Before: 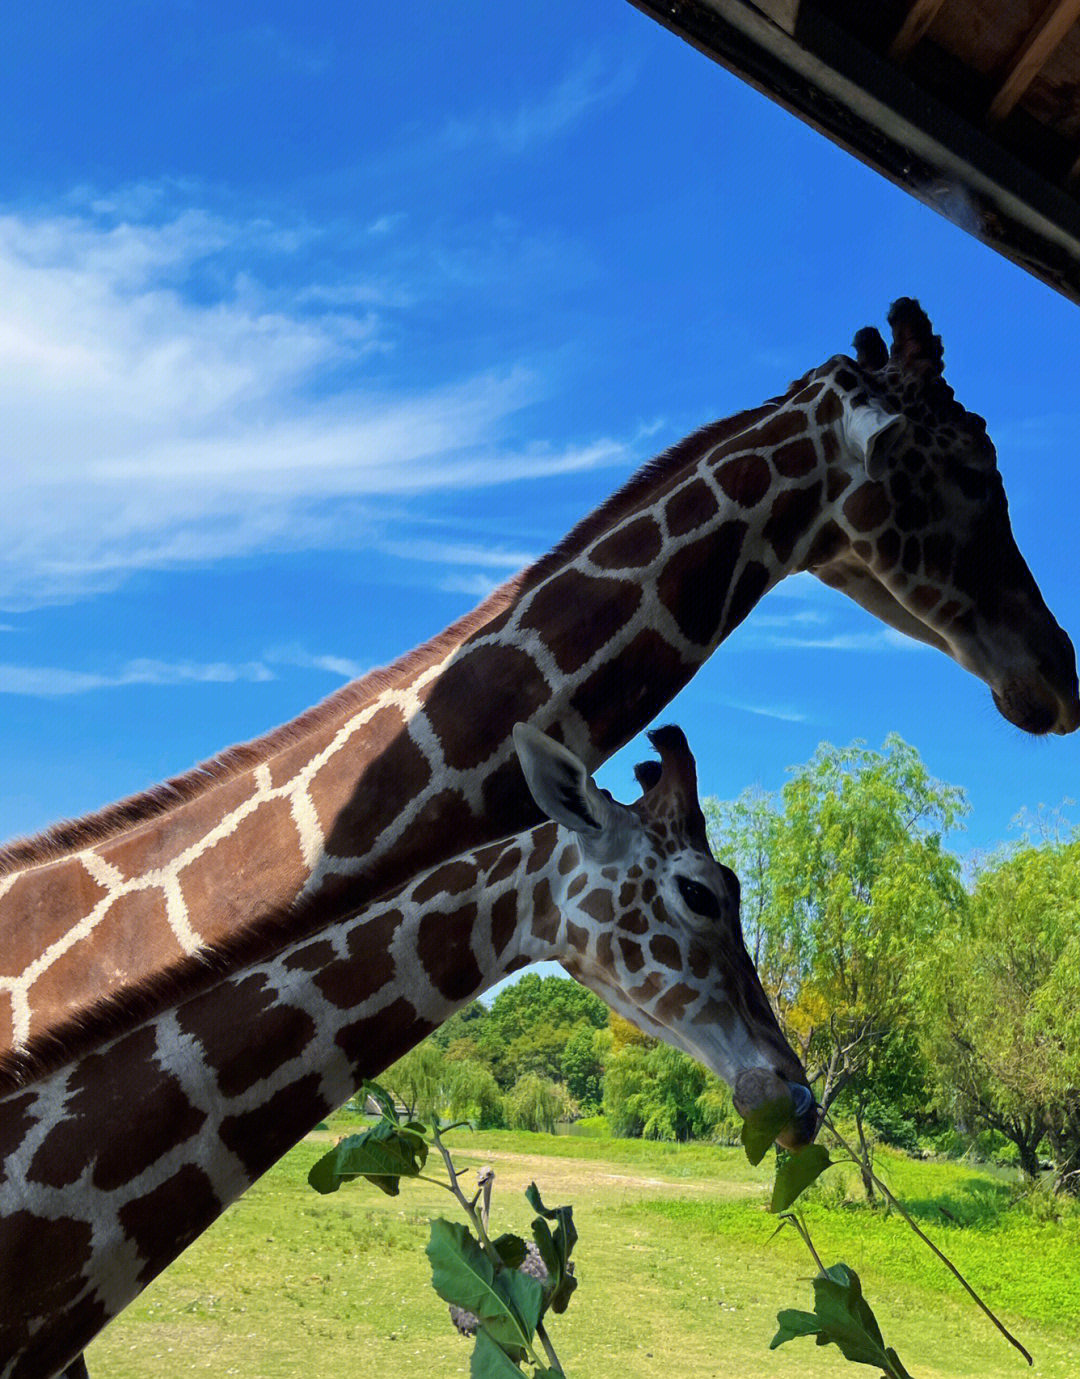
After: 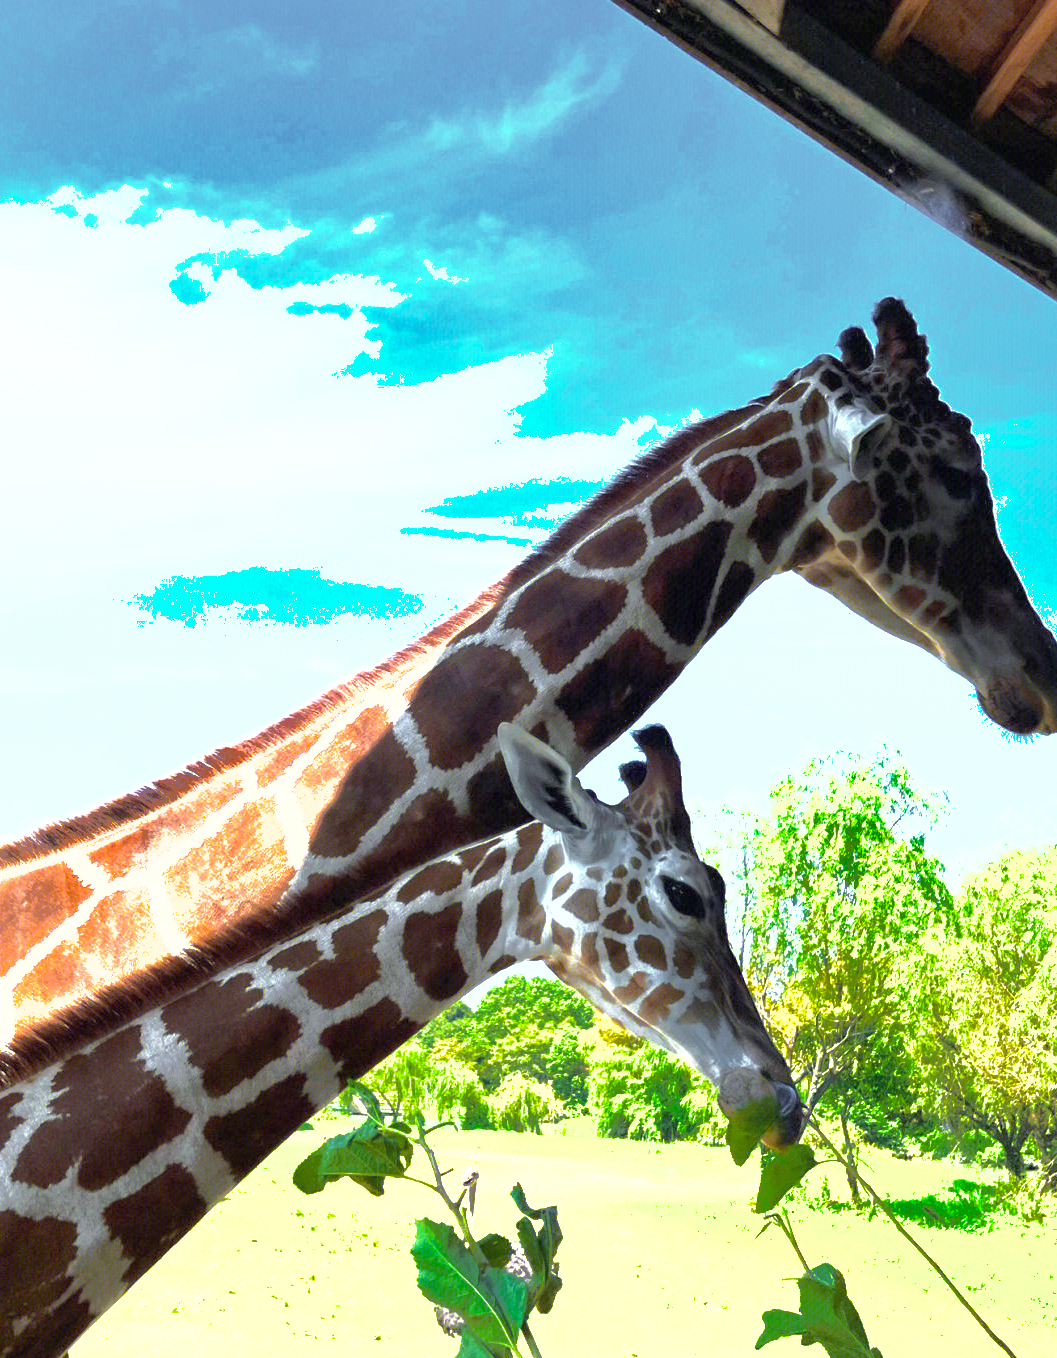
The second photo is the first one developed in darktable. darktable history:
exposure: black level correction 0, exposure 1.935 EV, compensate exposure bias true, compensate highlight preservation false
crop and rotate: left 1.457%, right 0.587%, bottom 1.493%
velvia: strength 14.65%
color zones: curves: ch1 [(0.25, 0.61) (0.75, 0.248)]
shadows and highlights: shadows 40.07, highlights -60.03
tone equalizer: on, module defaults
tone curve: curves: ch0 [(0, 0) (0.003, 0.003) (0.011, 0.011) (0.025, 0.025) (0.044, 0.044) (0.069, 0.069) (0.1, 0.099) (0.136, 0.135) (0.177, 0.177) (0.224, 0.224) (0.277, 0.276) (0.335, 0.334) (0.399, 0.398) (0.468, 0.467) (0.543, 0.547) (0.623, 0.626) (0.709, 0.712) (0.801, 0.802) (0.898, 0.898) (1, 1)], color space Lab, independent channels
